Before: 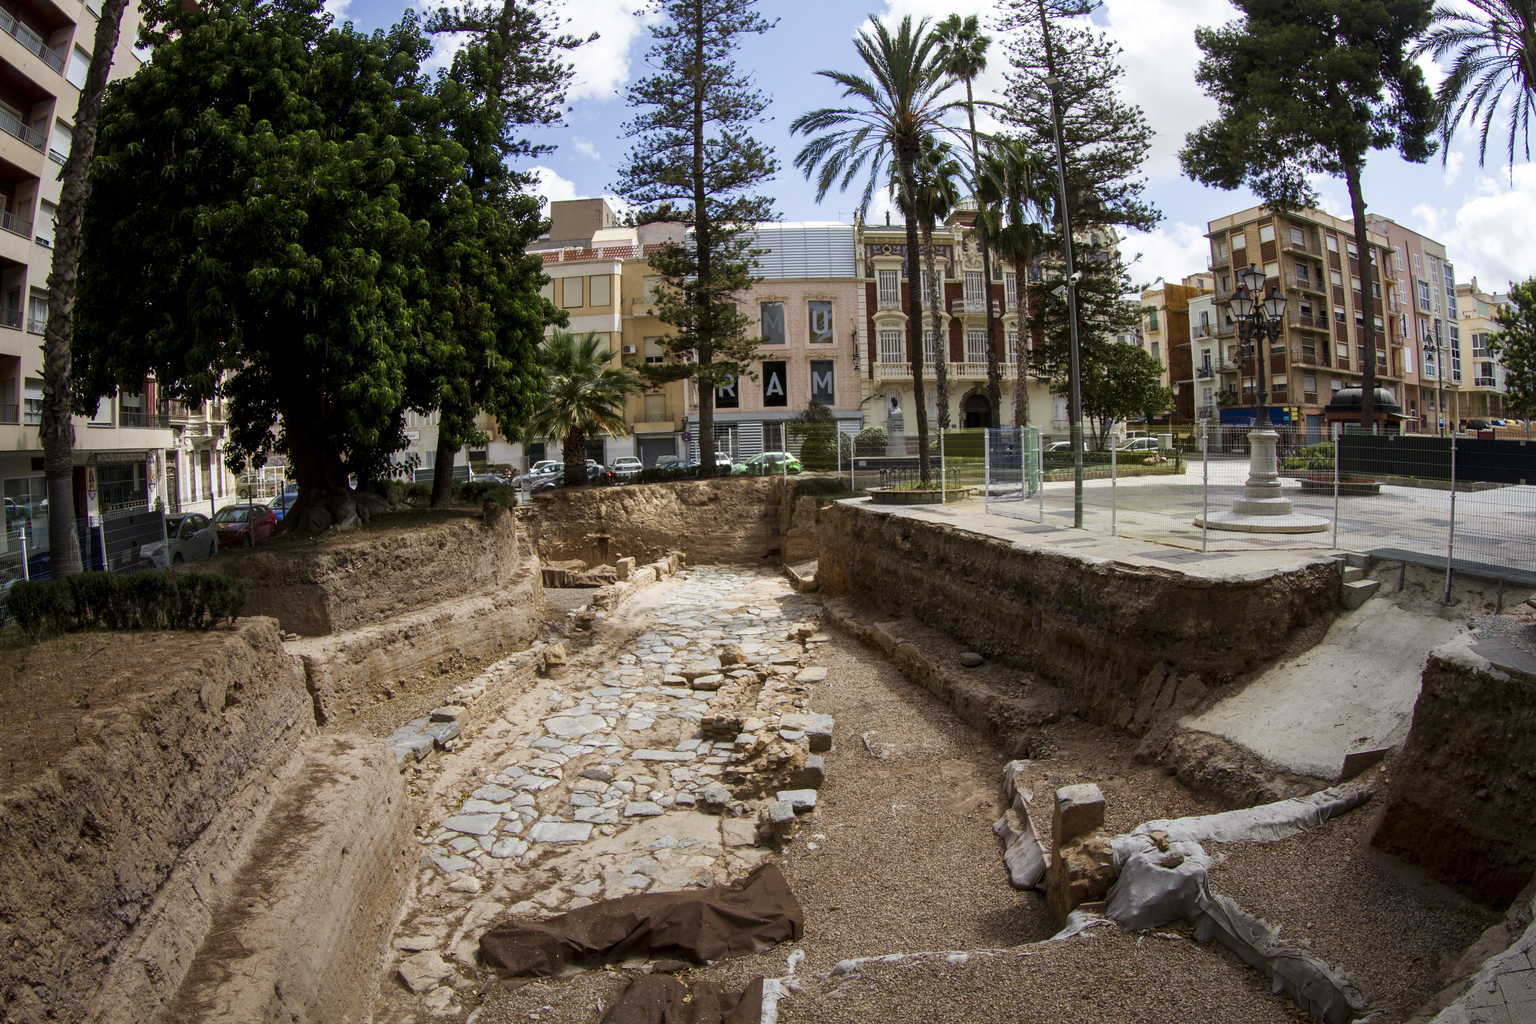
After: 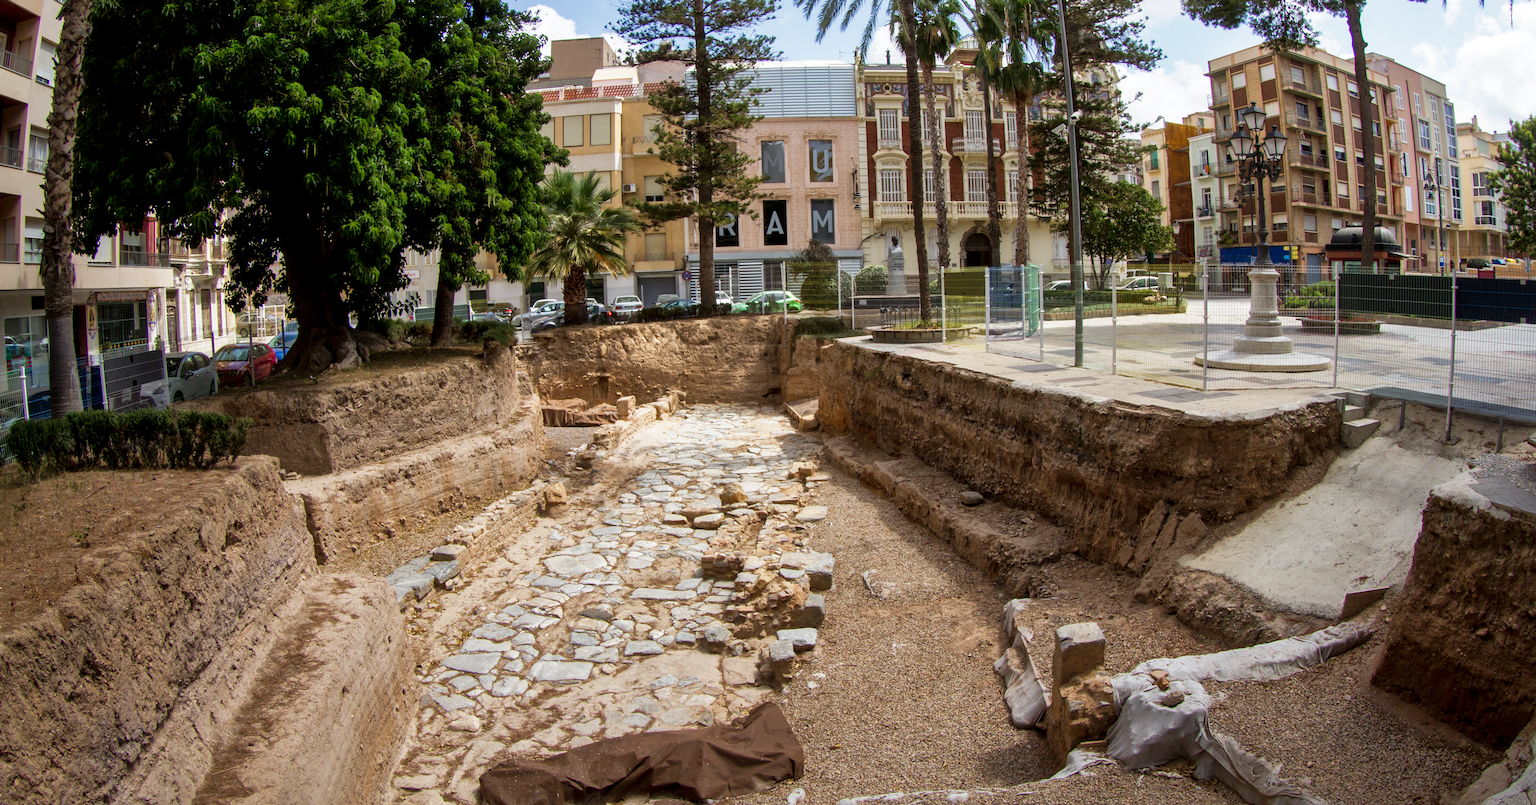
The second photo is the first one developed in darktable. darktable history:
crop and rotate: top 15.774%, bottom 5.506%
shadows and highlights: on, module defaults
base curve: curves: ch0 [(0, 0) (0.688, 0.865) (1, 1)], preserve colors none
